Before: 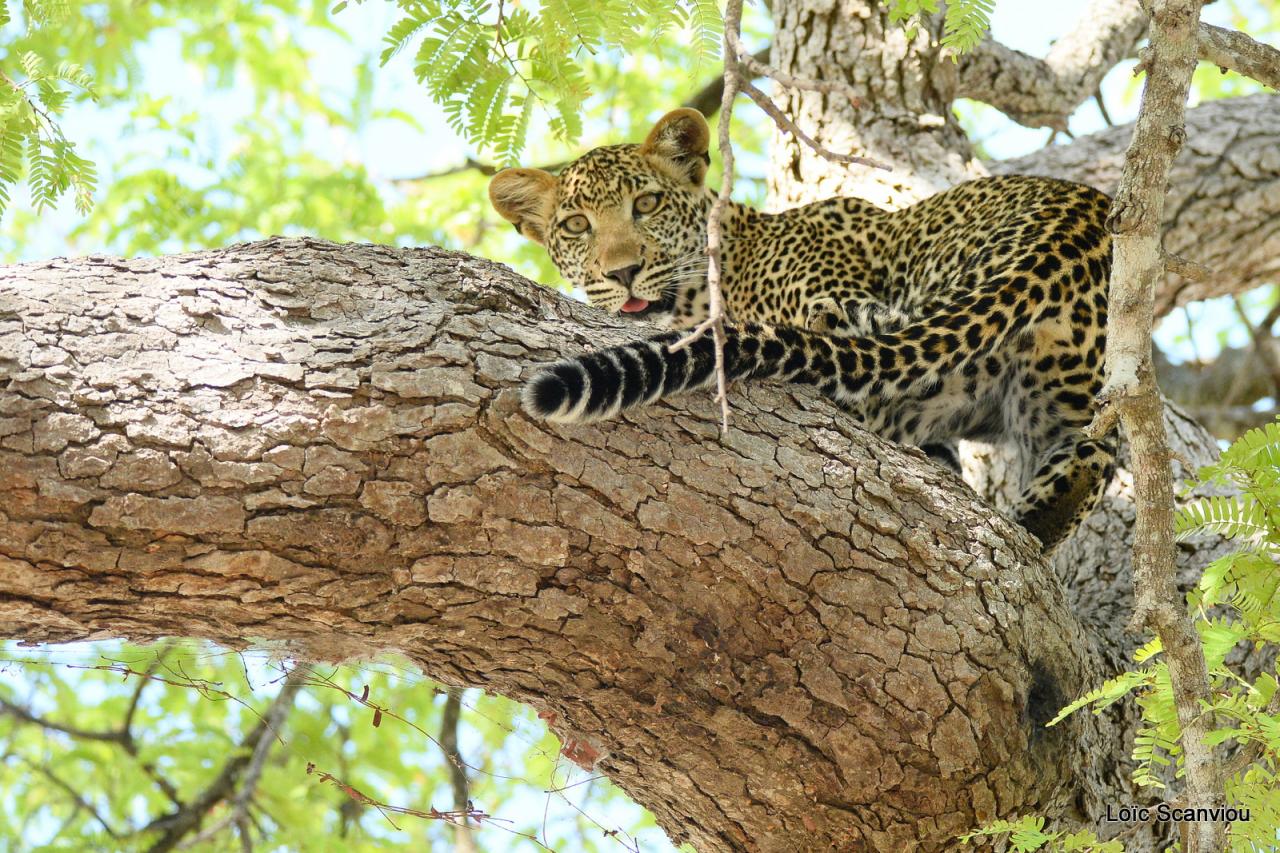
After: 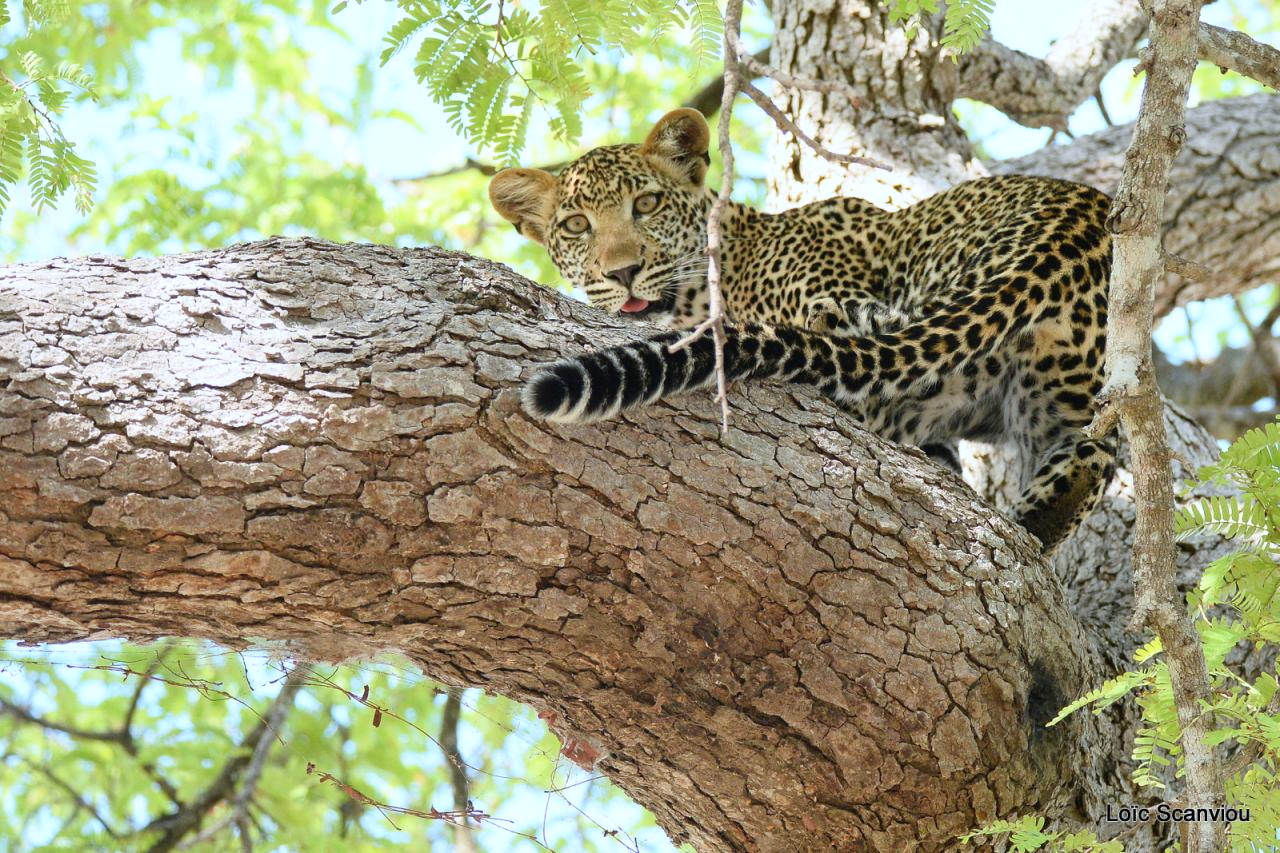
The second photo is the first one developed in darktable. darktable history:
color correction: highlights a* -0.734, highlights b* -9.62
